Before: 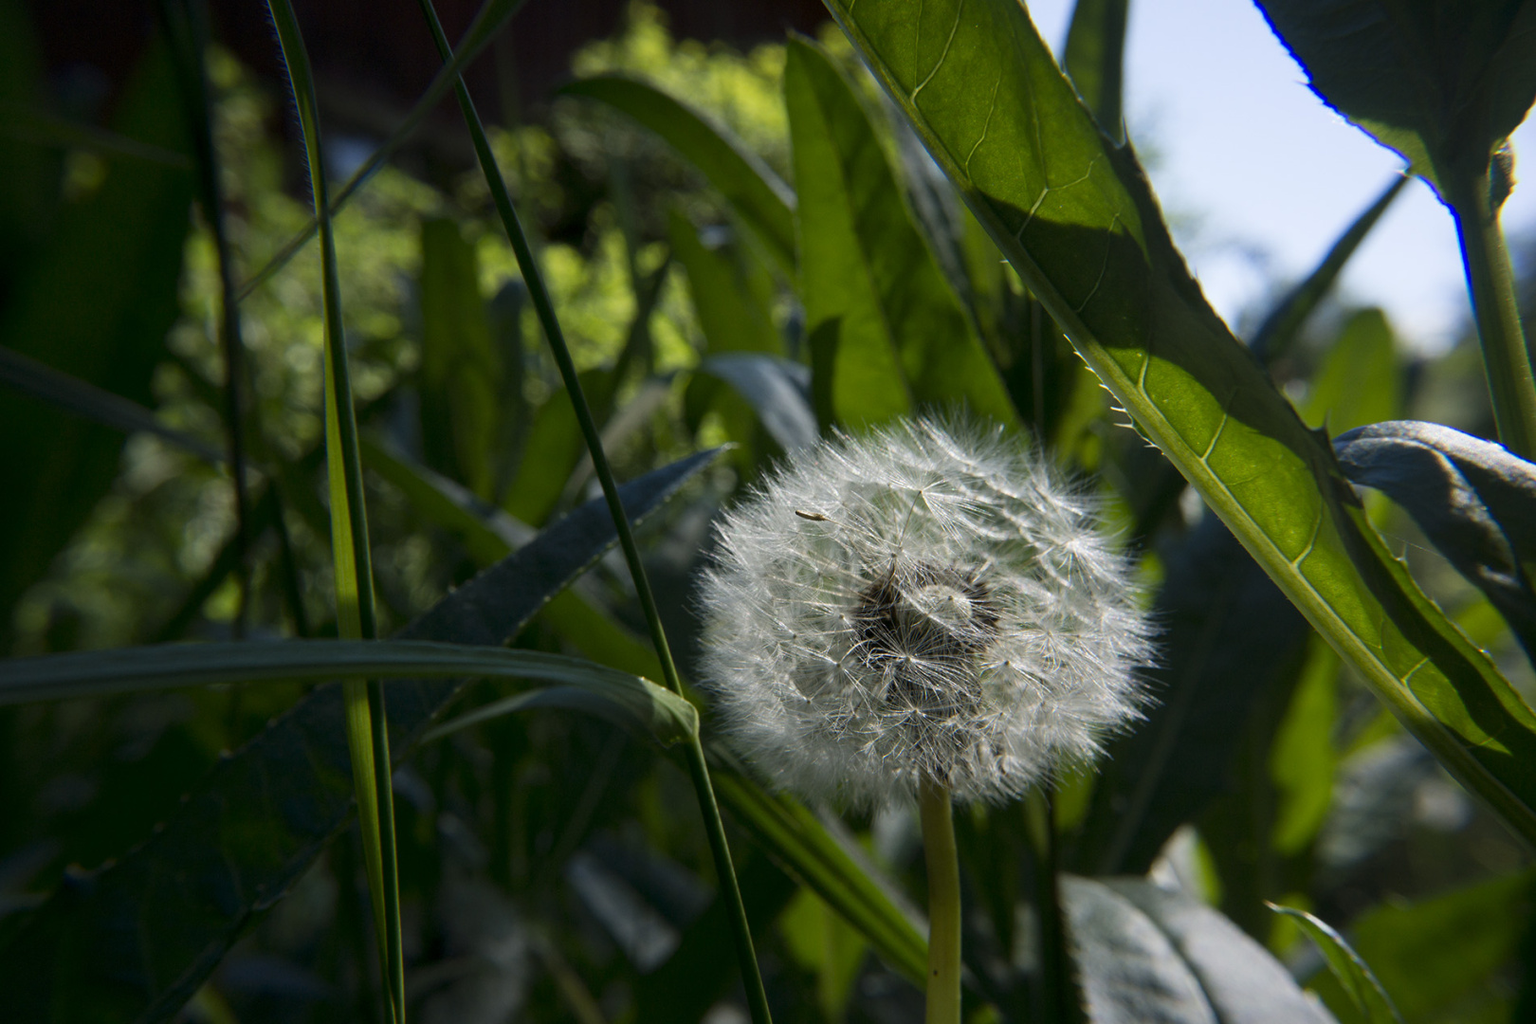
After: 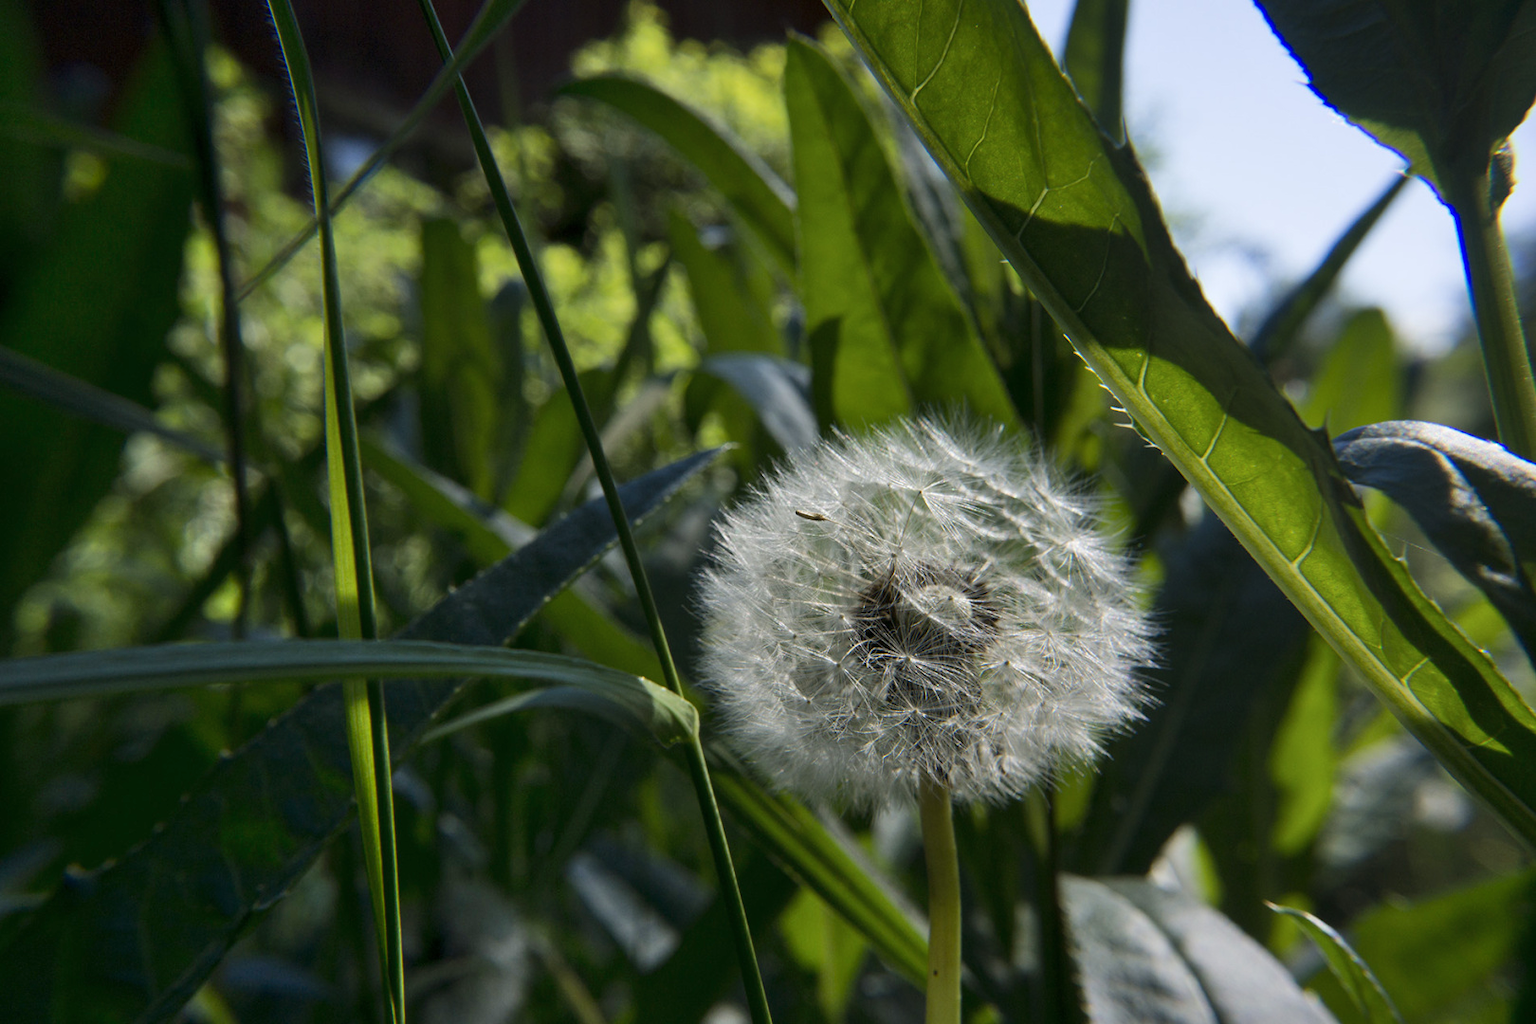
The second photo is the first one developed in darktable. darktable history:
shadows and highlights: shadows 47.87, highlights -42.76, soften with gaussian
tone equalizer: -7 EV 0.096 EV
